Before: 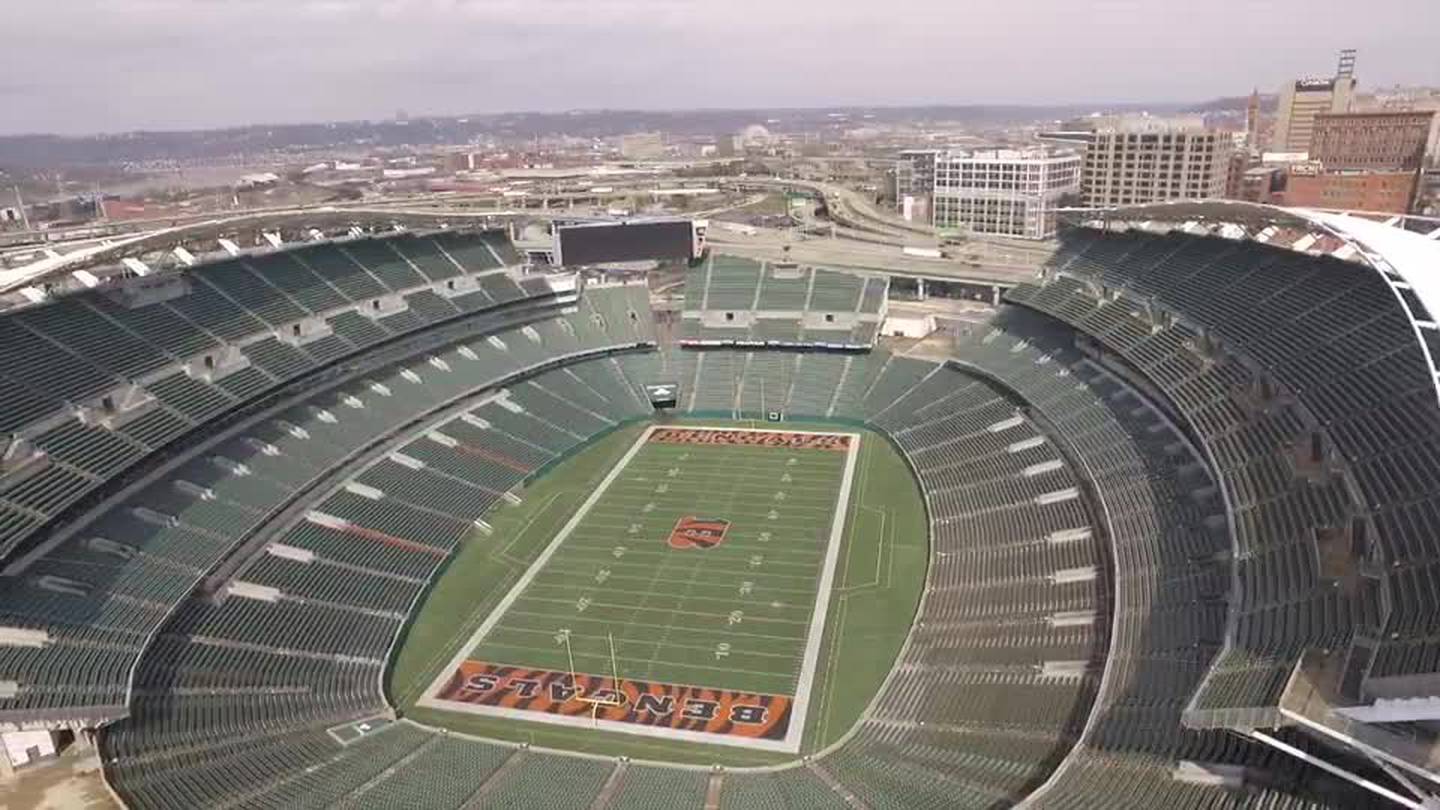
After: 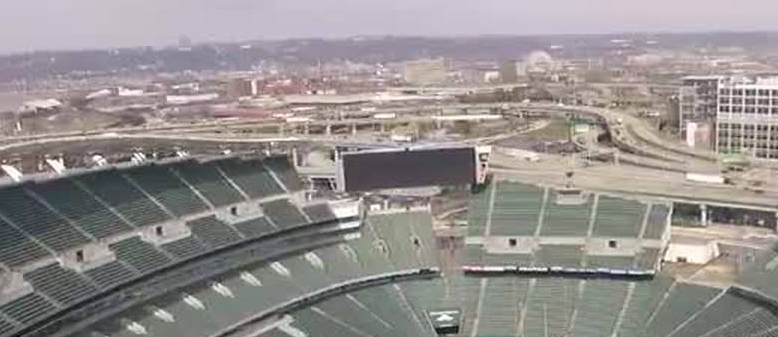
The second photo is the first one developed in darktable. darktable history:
crop: left 15.119%, top 9.223%, right 30.801%, bottom 49.104%
